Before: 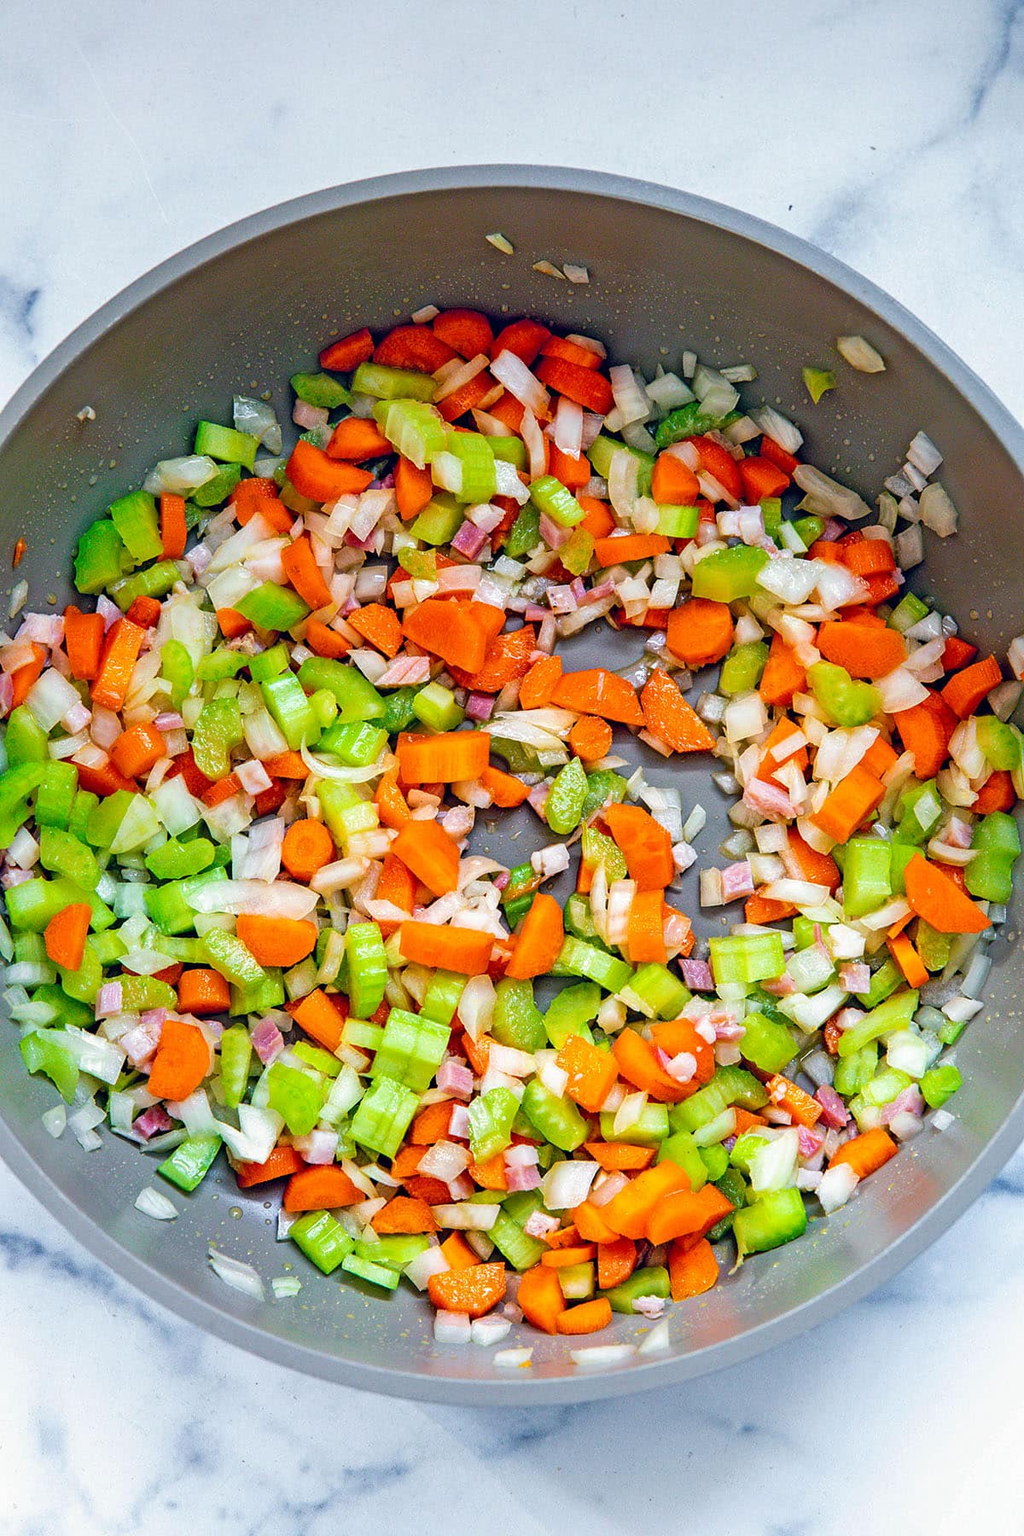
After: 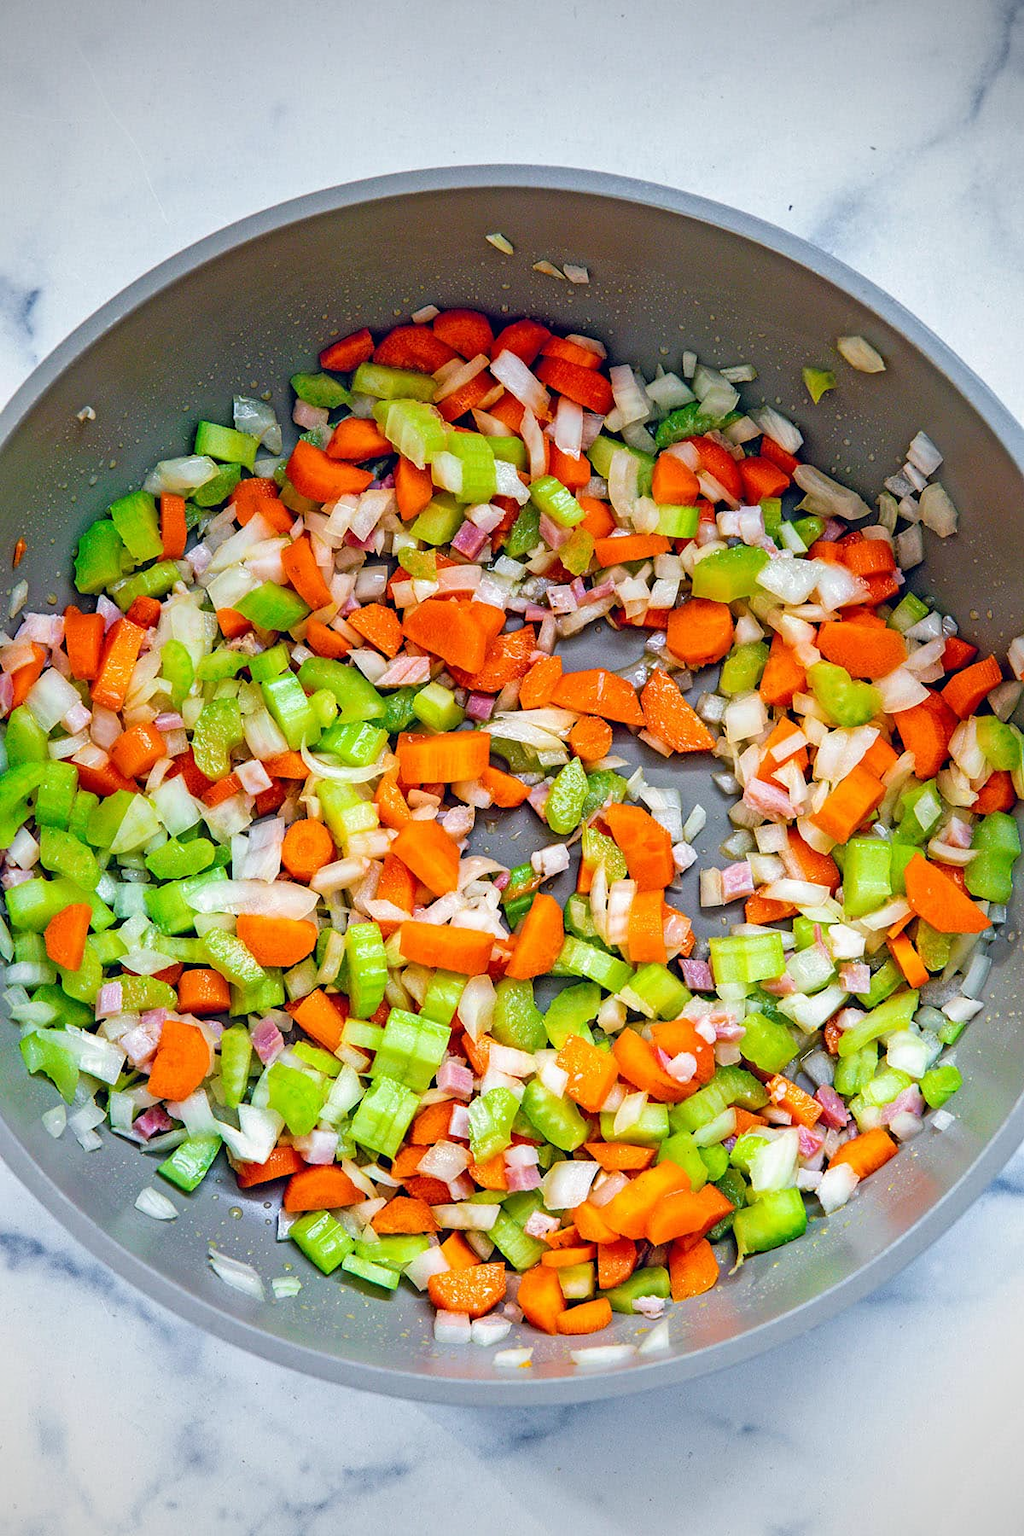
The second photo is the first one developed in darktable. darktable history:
vignetting: on, module defaults
exposure: compensate highlight preservation false
